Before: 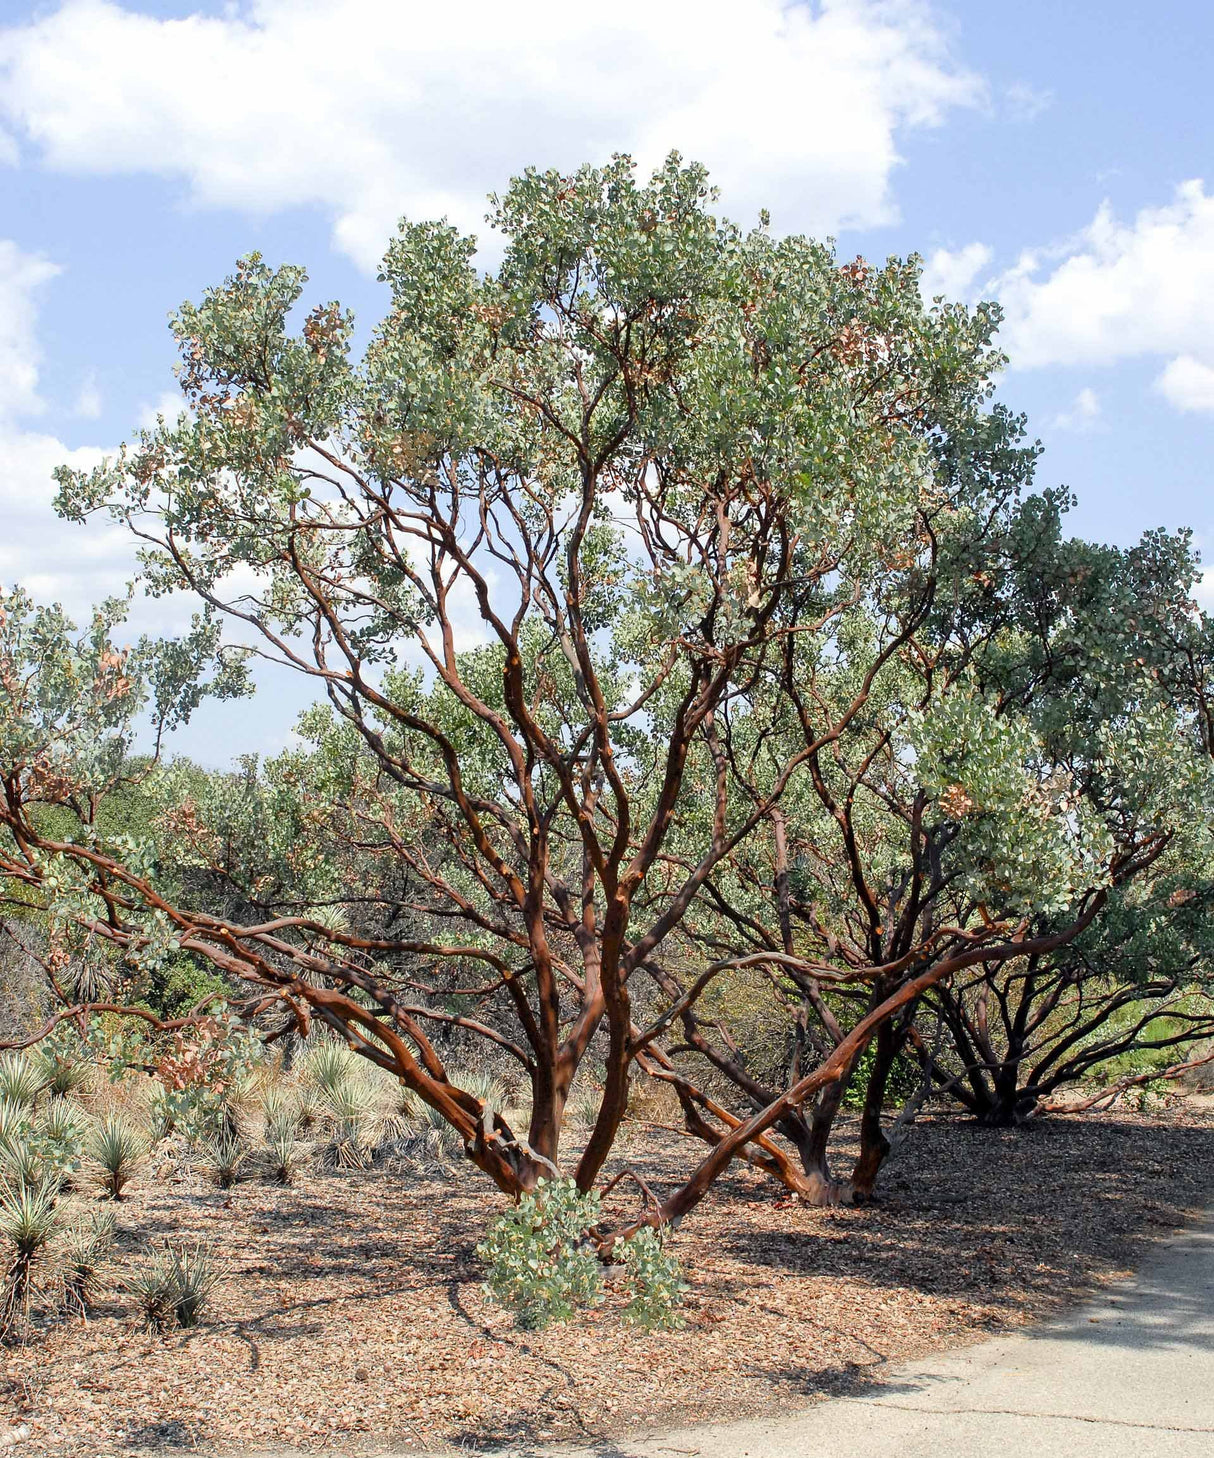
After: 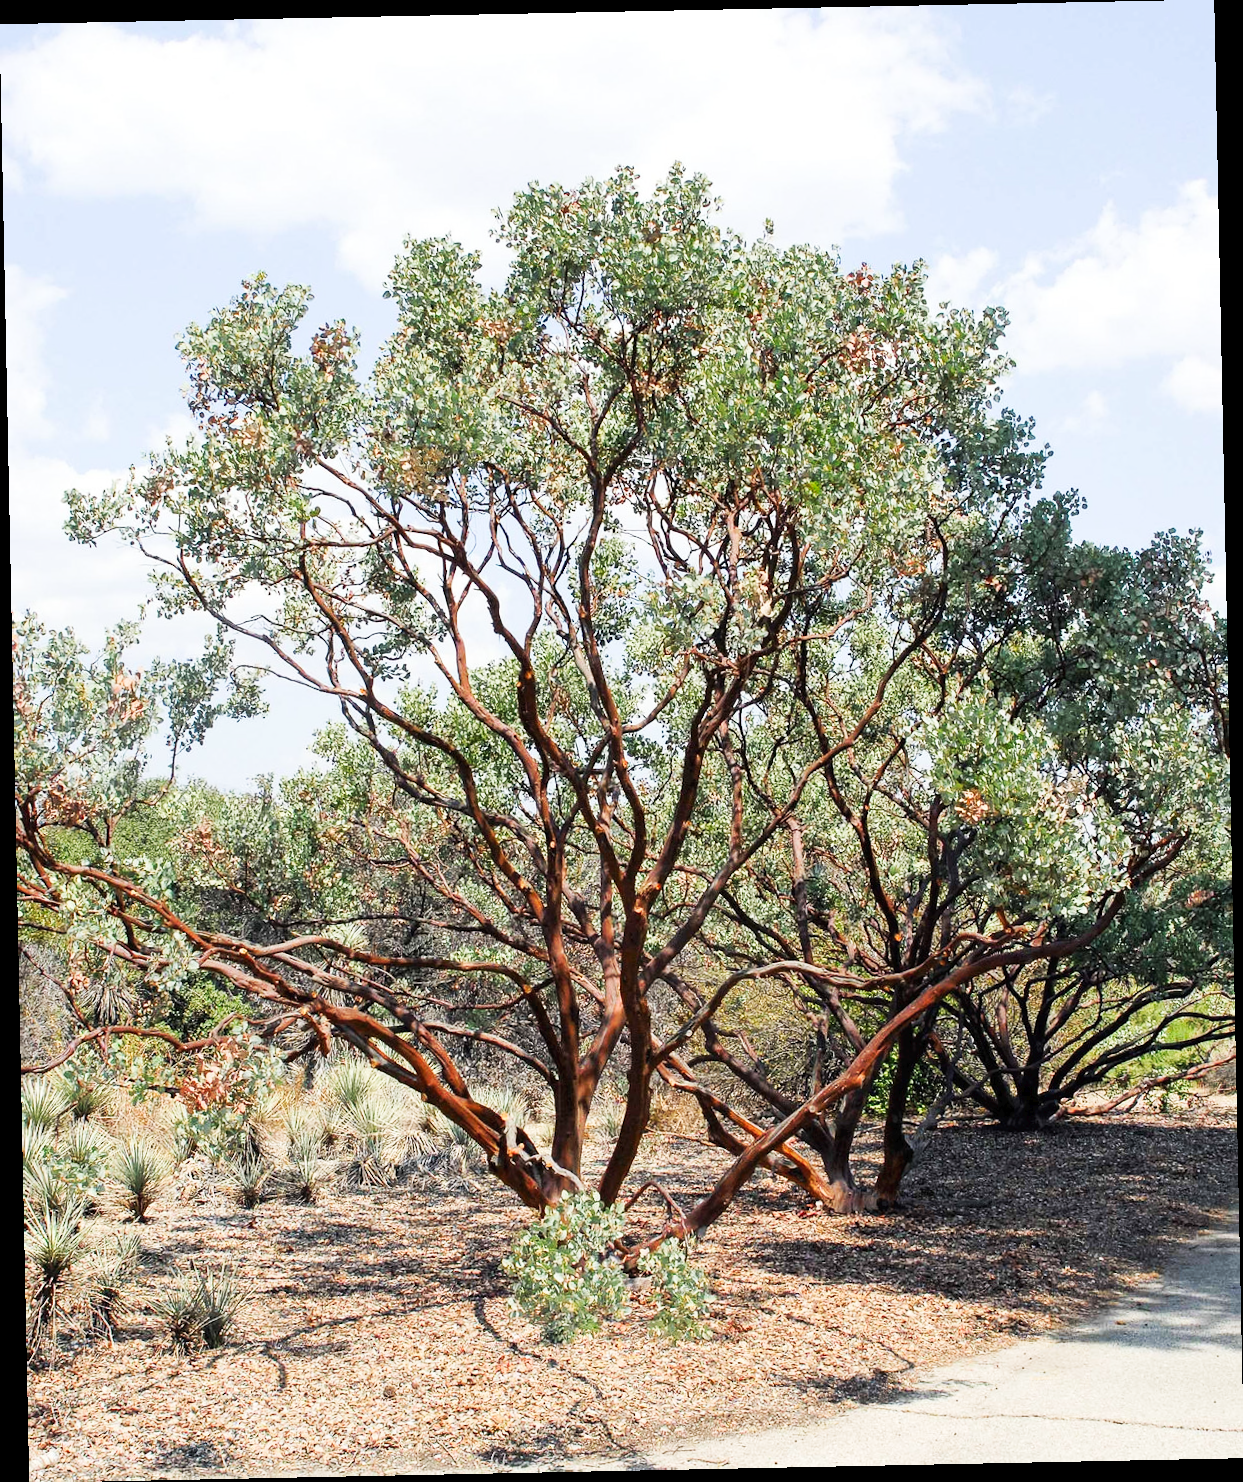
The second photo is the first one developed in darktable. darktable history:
rotate and perspective: rotation -1.17°, automatic cropping off
tone curve: curves: ch0 [(0, 0) (0.003, 0.017) (0.011, 0.018) (0.025, 0.03) (0.044, 0.051) (0.069, 0.075) (0.1, 0.104) (0.136, 0.138) (0.177, 0.183) (0.224, 0.237) (0.277, 0.294) (0.335, 0.361) (0.399, 0.446) (0.468, 0.552) (0.543, 0.66) (0.623, 0.753) (0.709, 0.843) (0.801, 0.912) (0.898, 0.962) (1, 1)], preserve colors none
